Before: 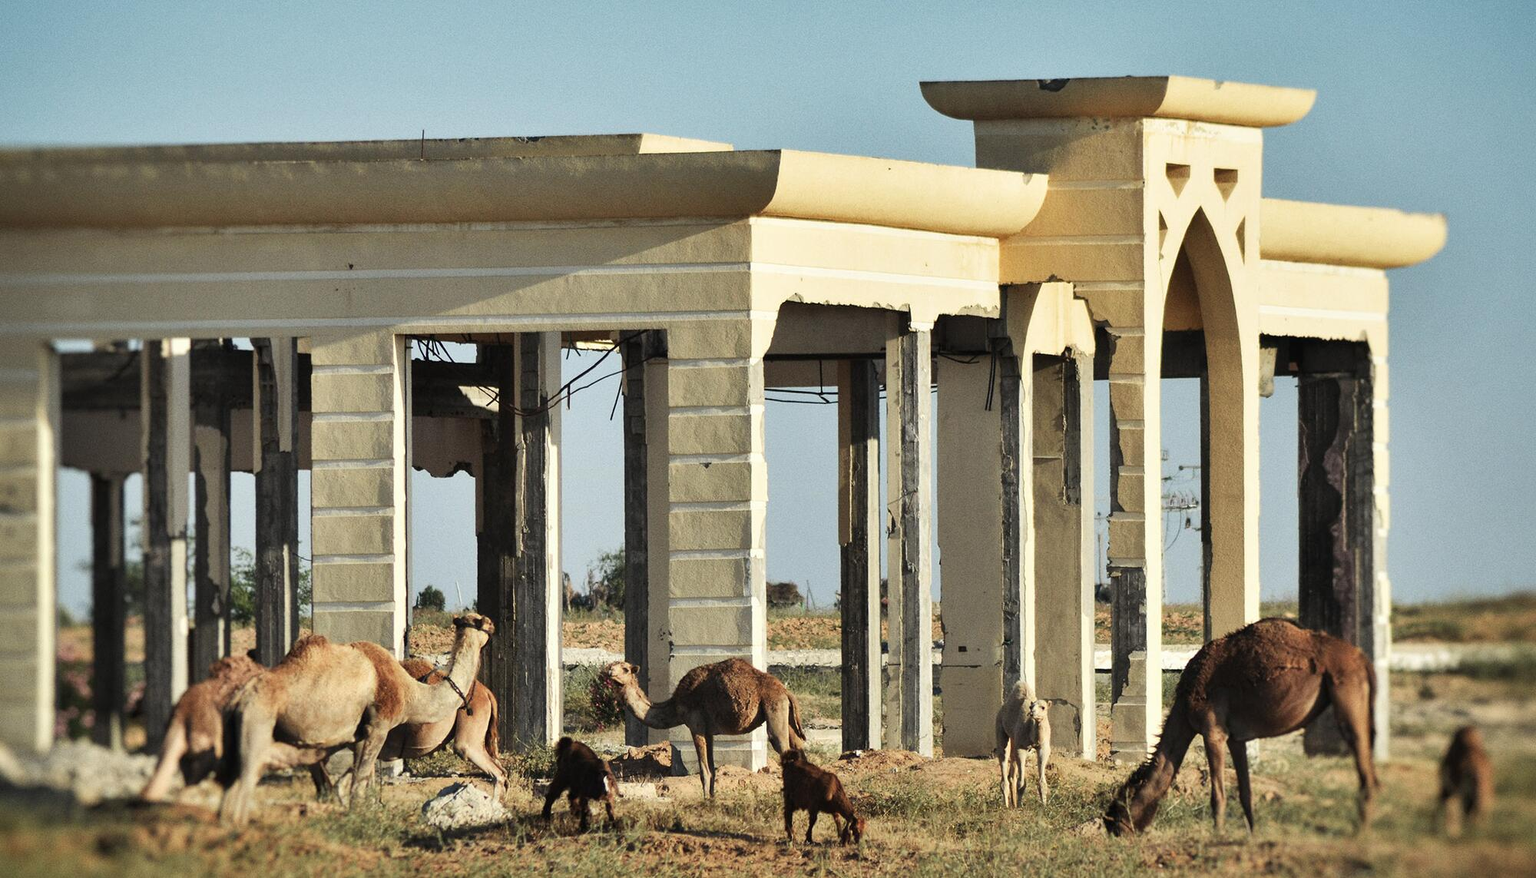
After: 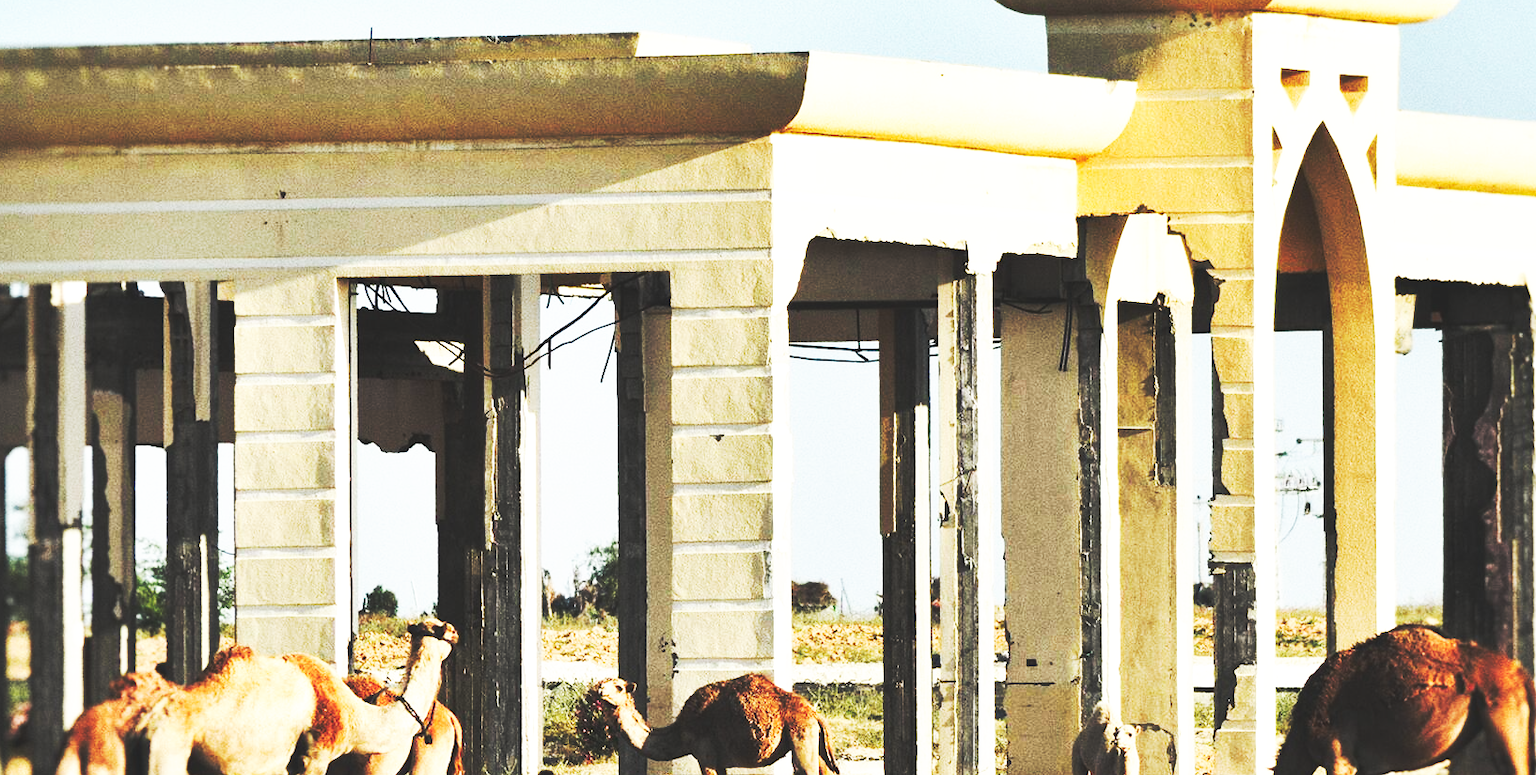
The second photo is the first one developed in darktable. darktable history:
crop: left 7.839%, top 12.321%, right 10.46%, bottom 15.451%
base curve: curves: ch0 [(0, 0.015) (0.085, 0.116) (0.134, 0.298) (0.19, 0.545) (0.296, 0.764) (0.599, 0.982) (1, 1)], preserve colors none
